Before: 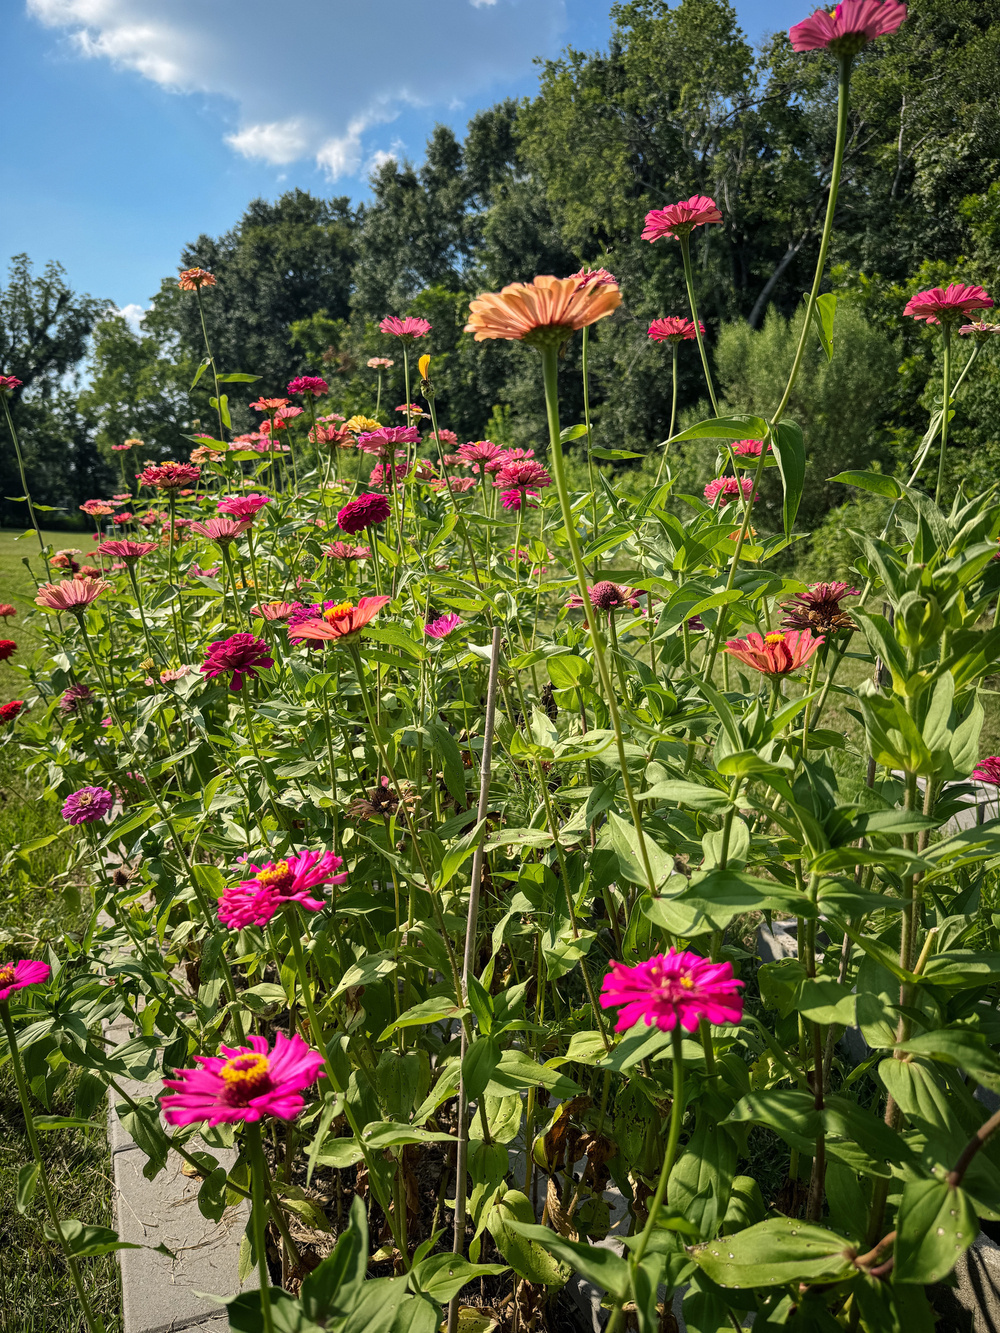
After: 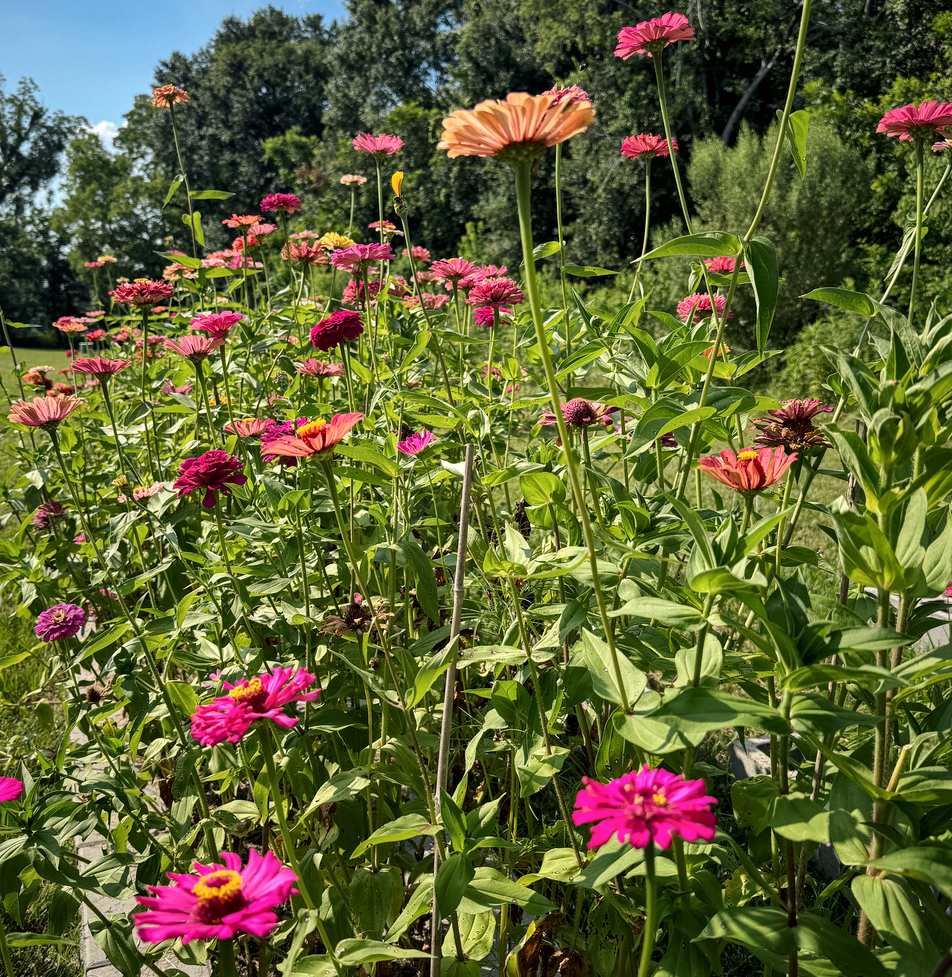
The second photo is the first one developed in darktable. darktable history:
local contrast: mode bilateral grid, contrast 20, coarseness 49, detail 139%, midtone range 0.2
crop and rotate: left 2.77%, top 13.797%, right 1.951%, bottom 12.89%
